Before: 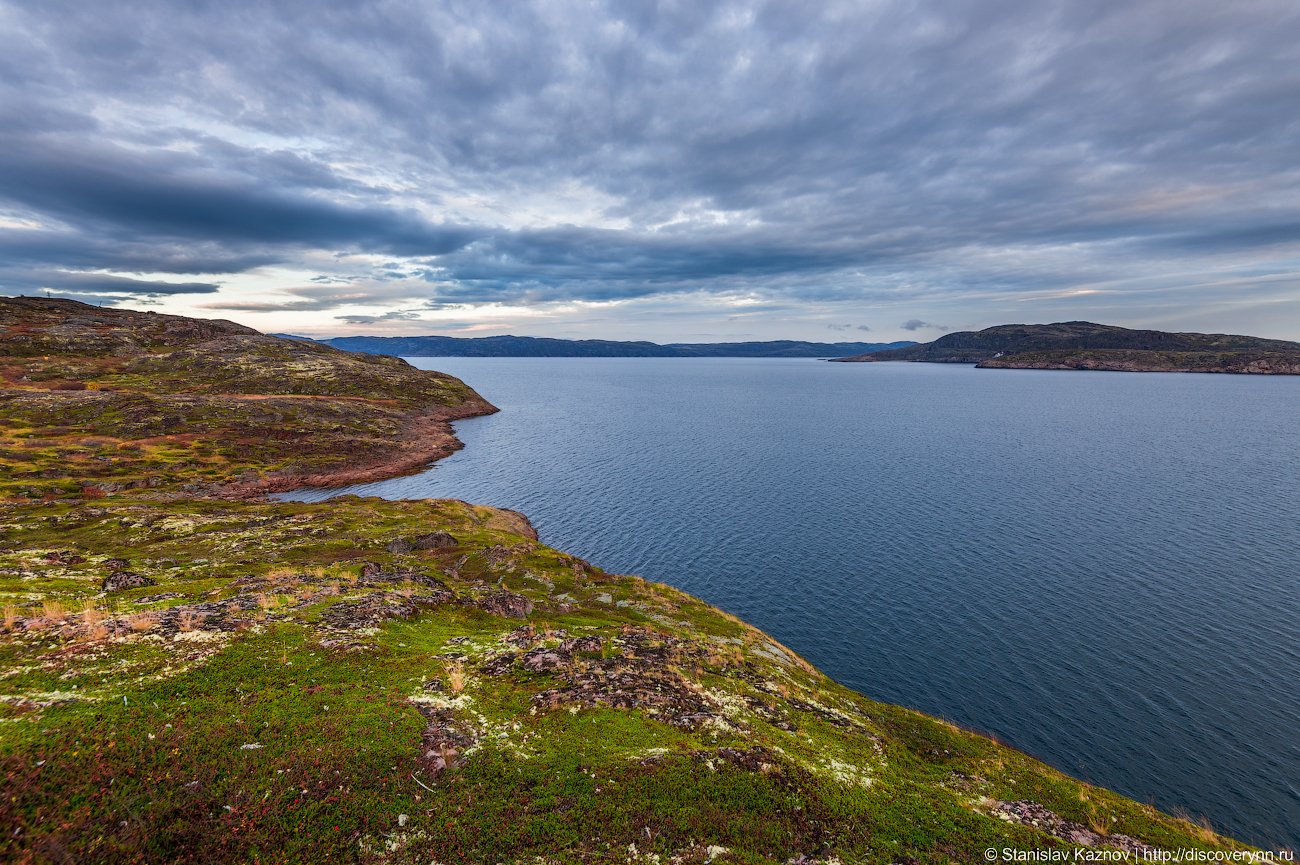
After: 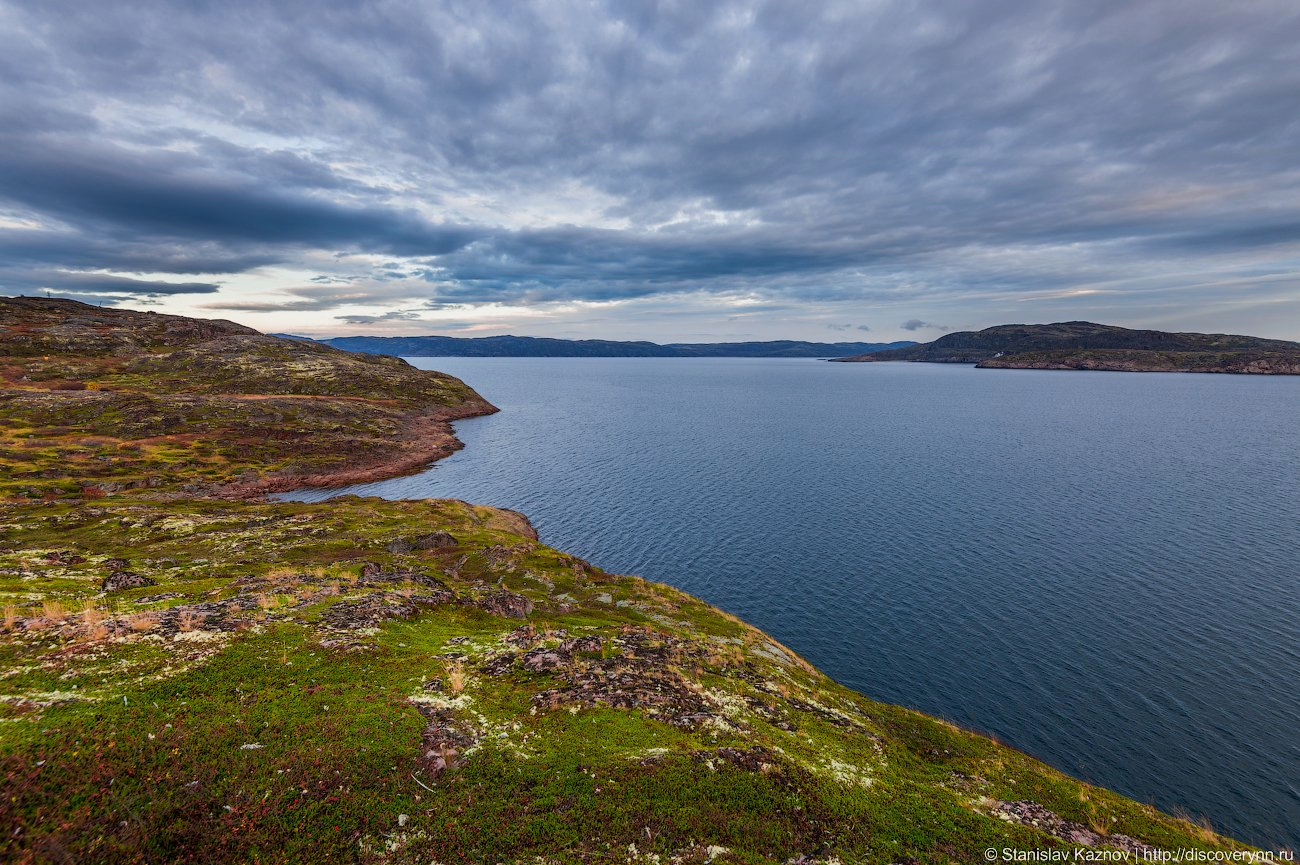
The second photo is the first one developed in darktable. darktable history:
exposure: exposure -0.154 EV, compensate highlight preservation false
